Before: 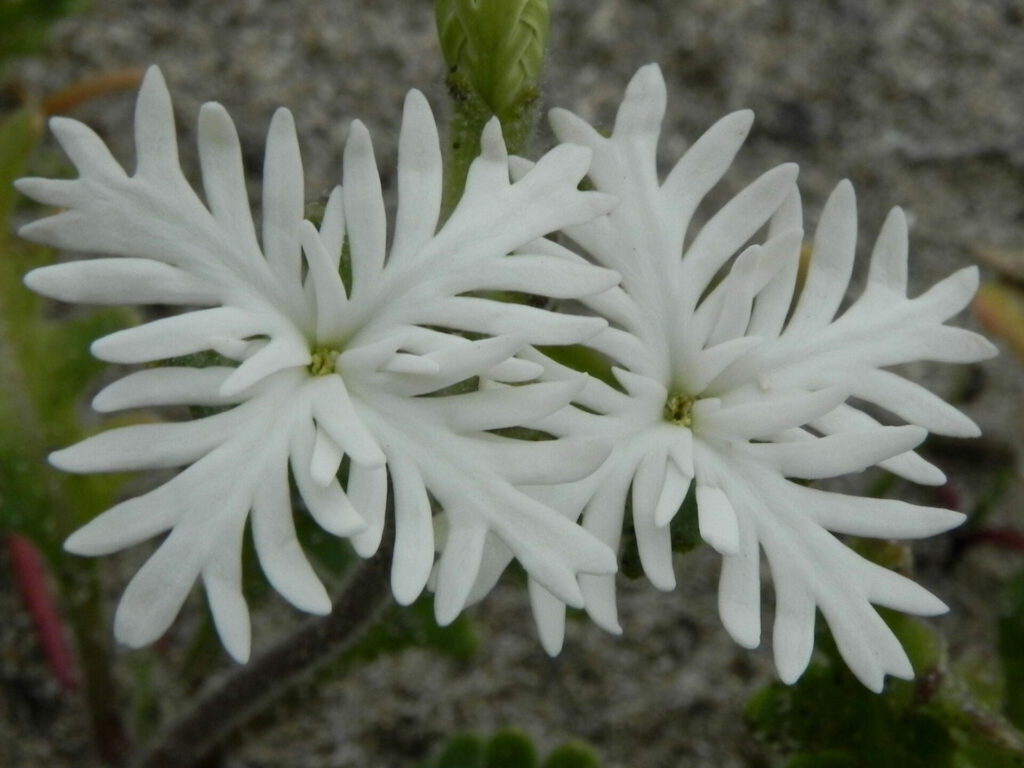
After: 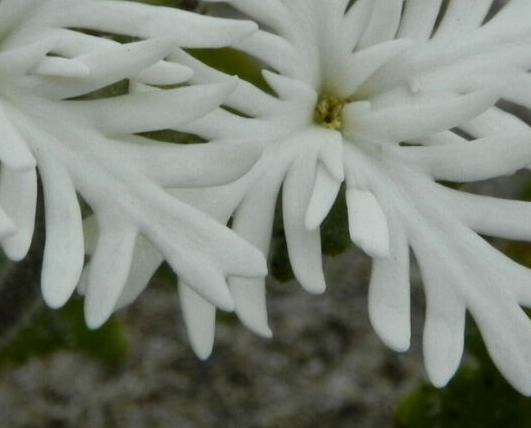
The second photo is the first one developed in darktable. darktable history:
local contrast: mode bilateral grid, contrast 20, coarseness 50, detail 119%, midtone range 0.2
crop: left 34.221%, top 38.723%, right 13.874%, bottom 5.434%
color zones: curves: ch1 [(0.239, 0.552) (0.75, 0.5)]; ch2 [(0.25, 0.462) (0.749, 0.457)]
